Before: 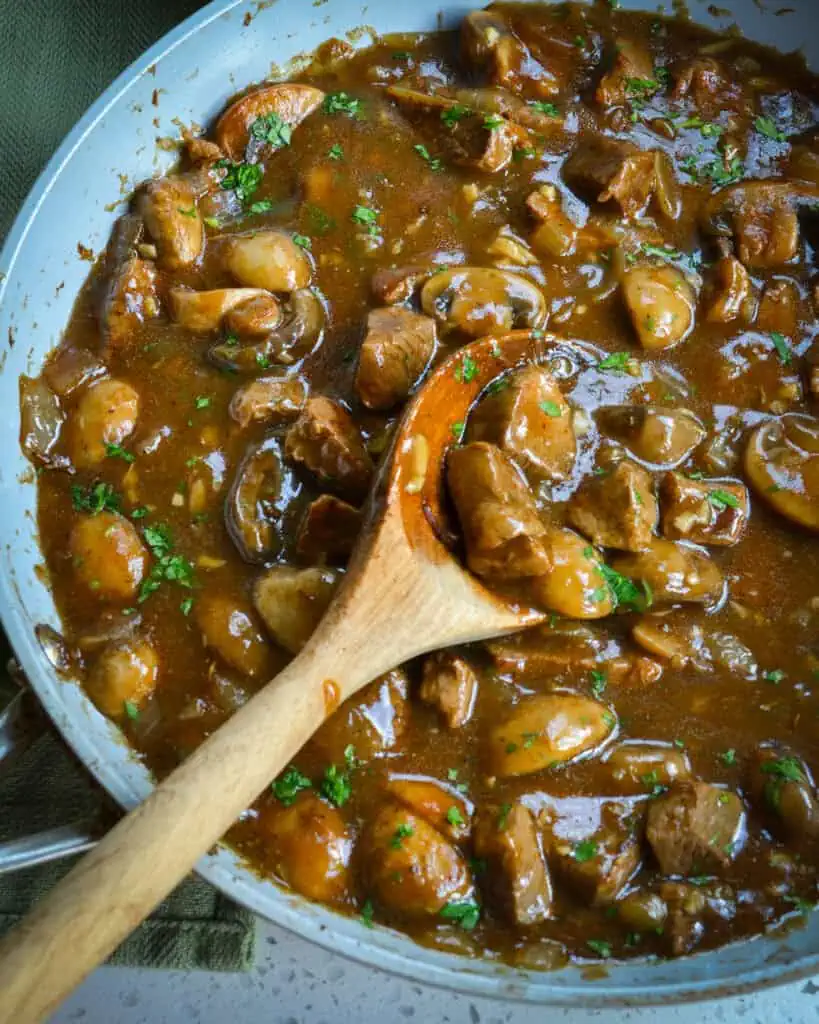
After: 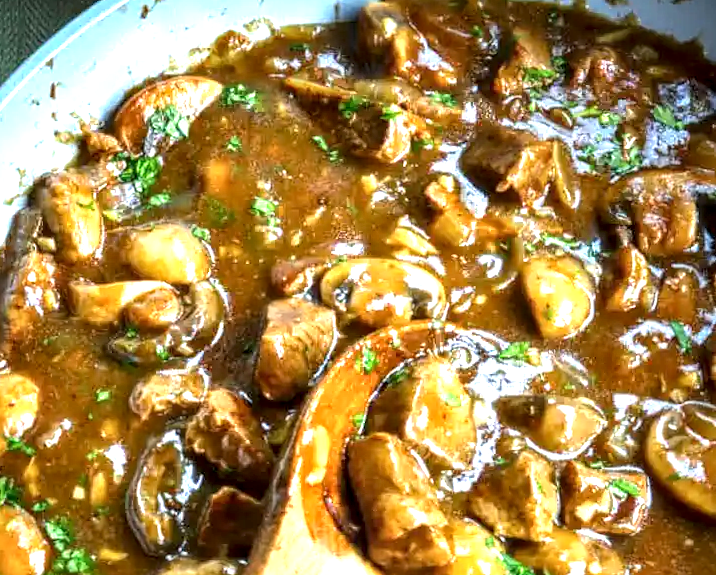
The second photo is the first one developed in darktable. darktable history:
crop and rotate: left 11.812%, bottom 42.776%
exposure: exposure 1.15 EV, compensate highlight preservation false
rotate and perspective: rotation -0.45°, automatic cropping original format, crop left 0.008, crop right 0.992, crop top 0.012, crop bottom 0.988
local contrast: detail 160%
